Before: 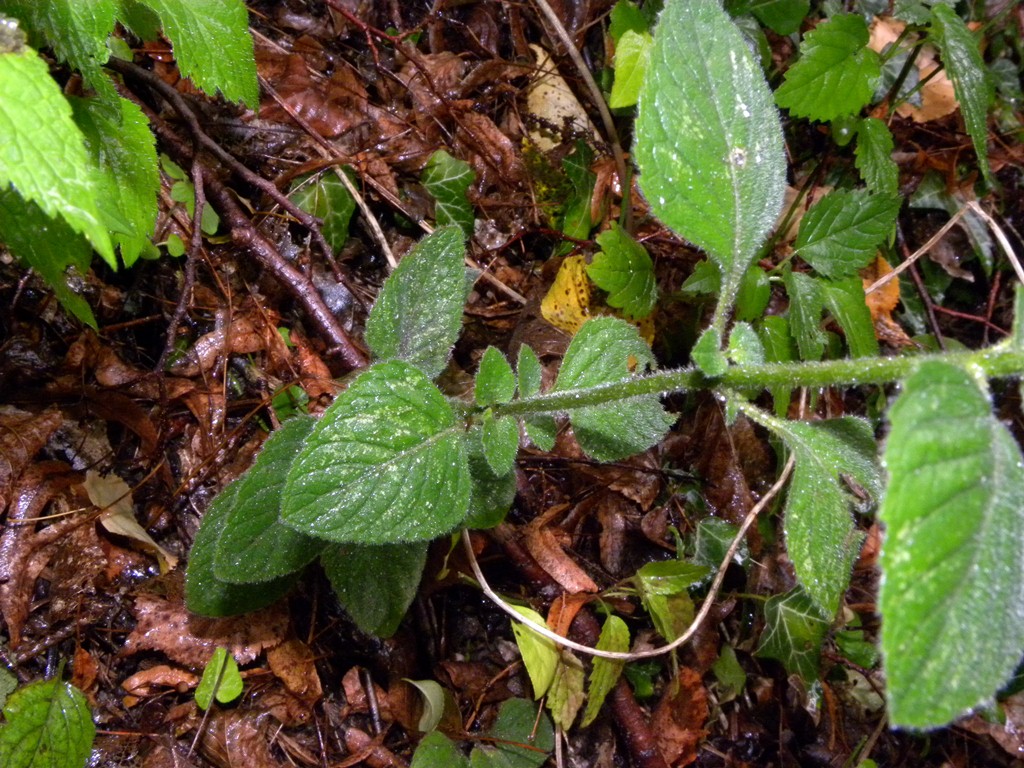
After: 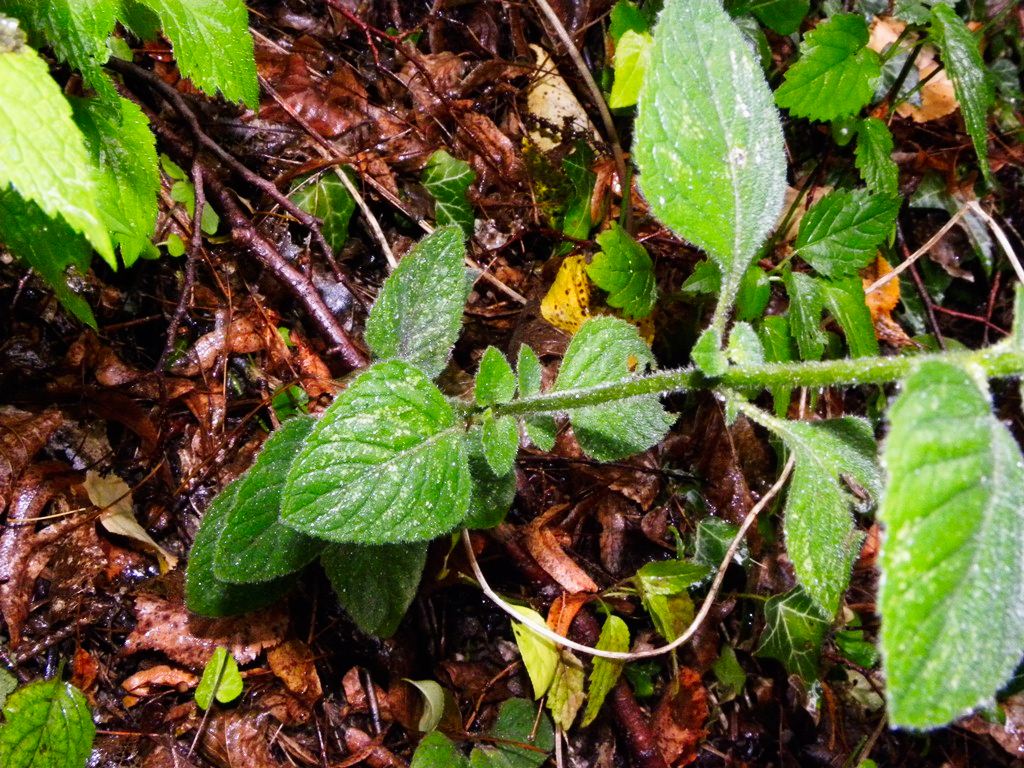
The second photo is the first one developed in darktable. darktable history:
tone curve: curves: ch0 [(0, 0.003) (0.044, 0.025) (0.12, 0.089) (0.197, 0.168) (0.281, 0.273) (0.468, 0.548) (0.583, 0.691) (0.701, 0.815) (0.86, 0.922) (1, 0.982)]; ch1 [(0, 0) (0.232, 0.214) (0.404, 0.376) (0.461, 0.425) (0.493, 0.481) (0.501, 0.5) (0.517, 0.524) (0.55, 0.585) (0.598, 0.651) (0.671, 0.735) (0.796, 0.85) (1, 1)]; ch2 [(0, 0) (0.249, 0.216) (0.357, 0.317) (0.448, 0.432) (0.478, 0.492) (0.498, 0.499) (0.517, 0.527) (0.537, 0.564) (0.569, 0.617) (0.61, 0.659) (0.706, 0.75) (0.808, 0.809) (0.991, 0.968)], preserve colors none
